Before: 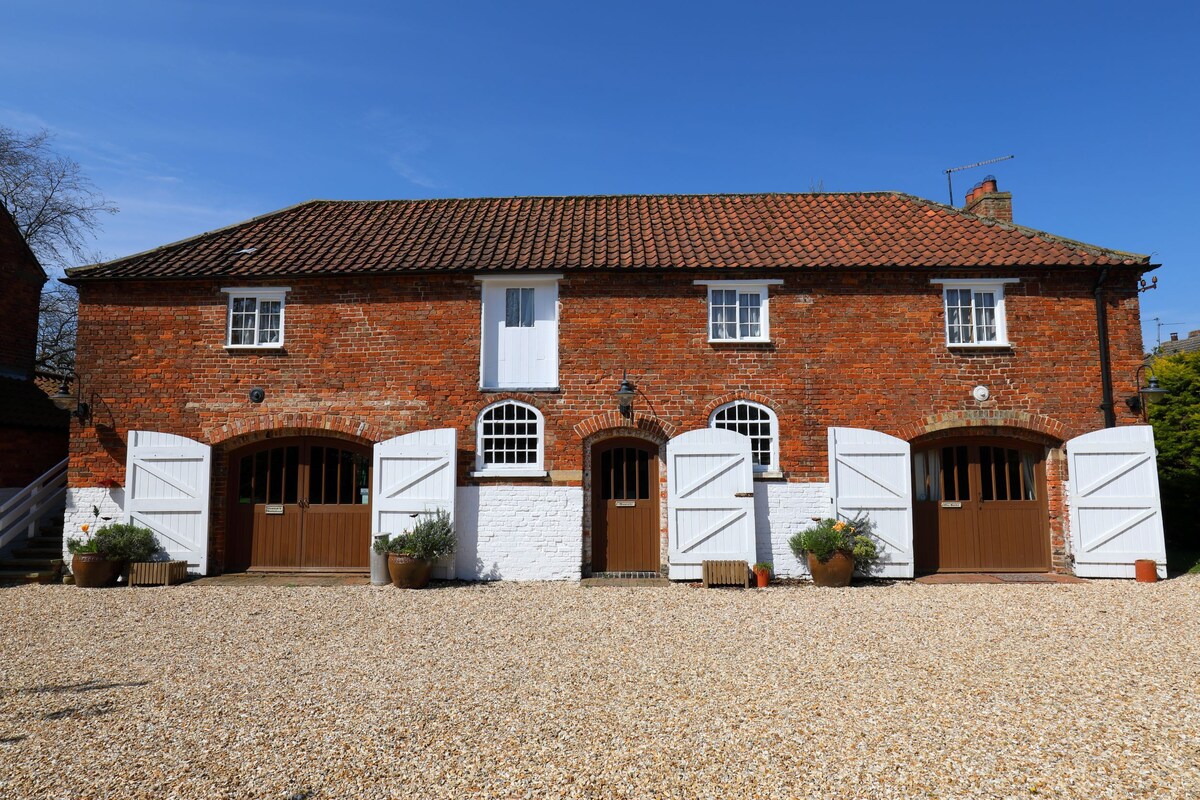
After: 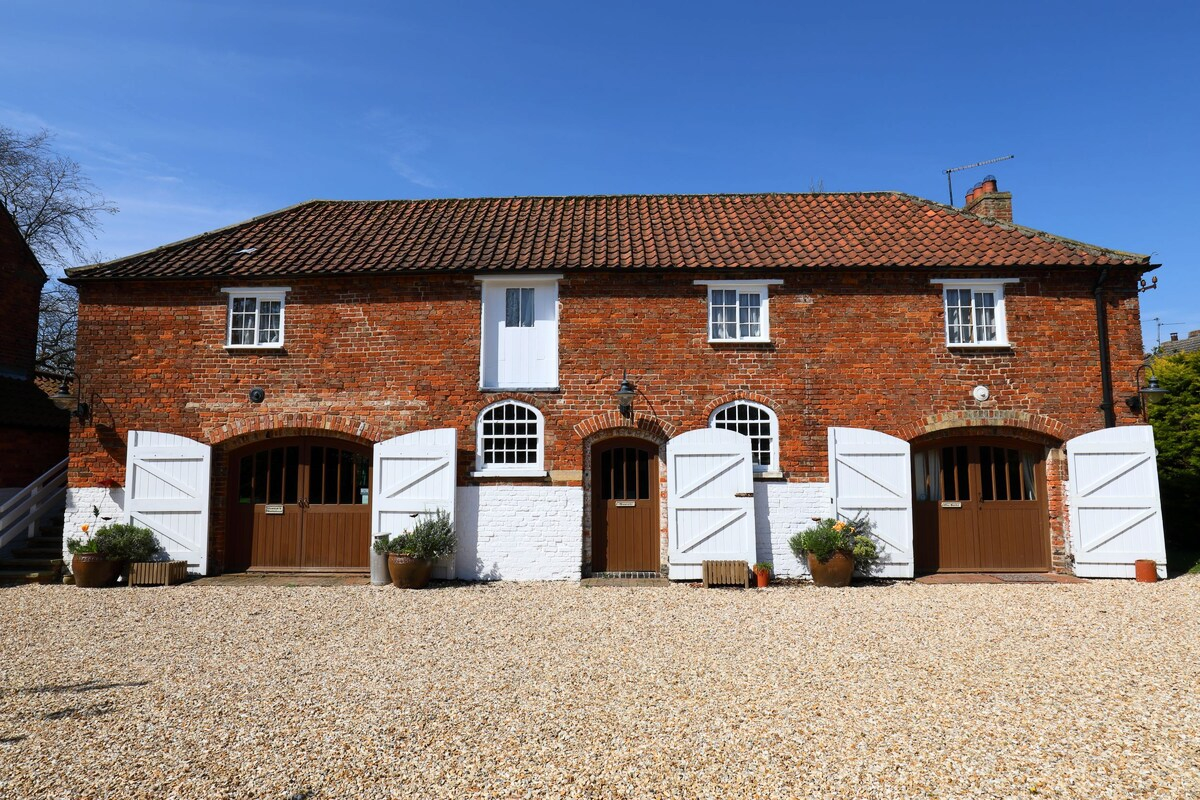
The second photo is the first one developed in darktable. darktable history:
contrast brightness saturation: contrast 0.149, brightness 0.042
